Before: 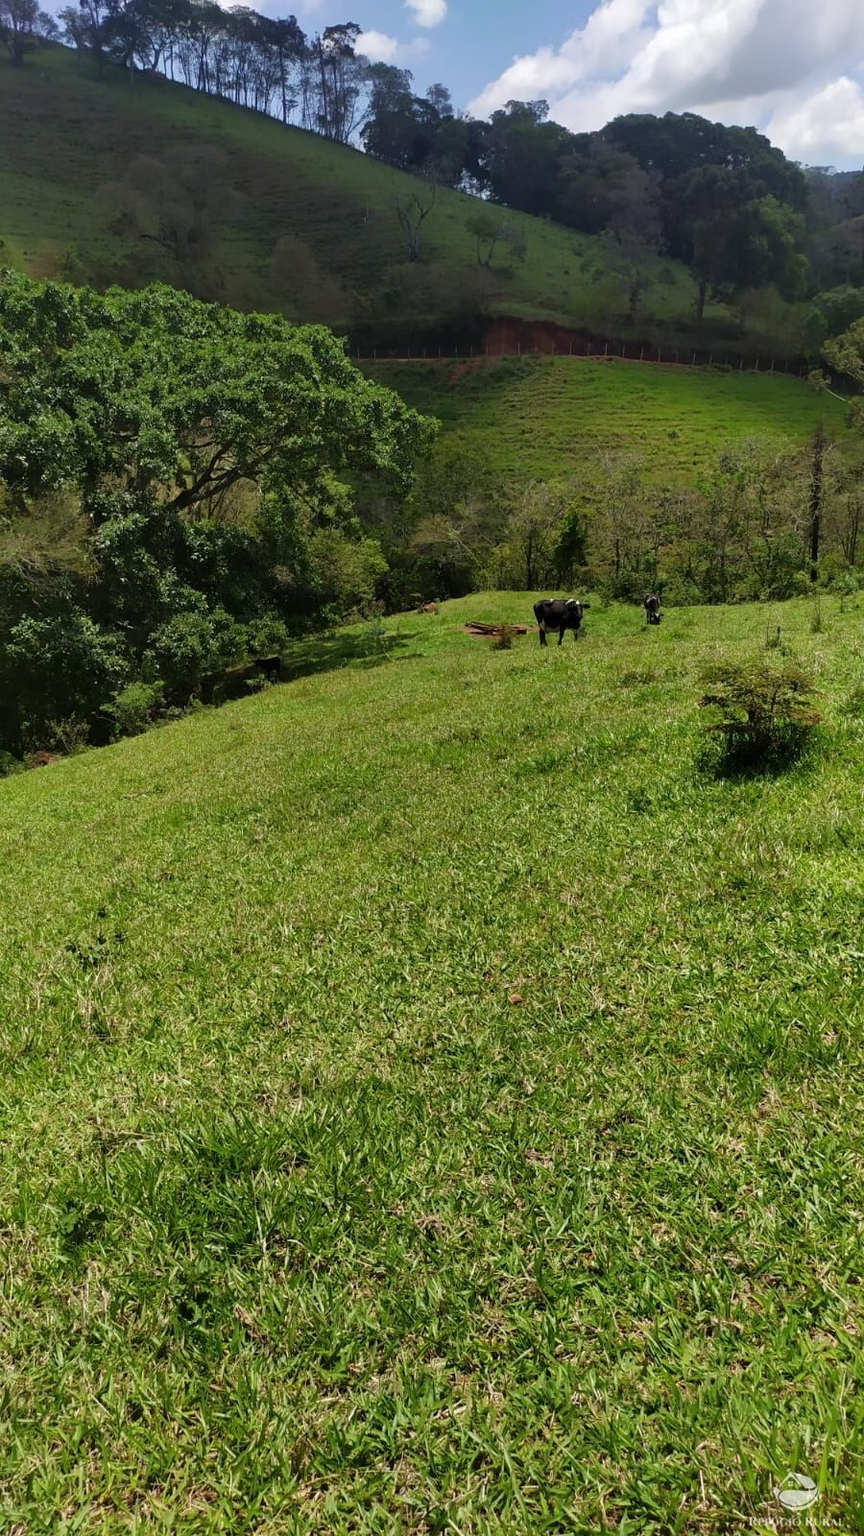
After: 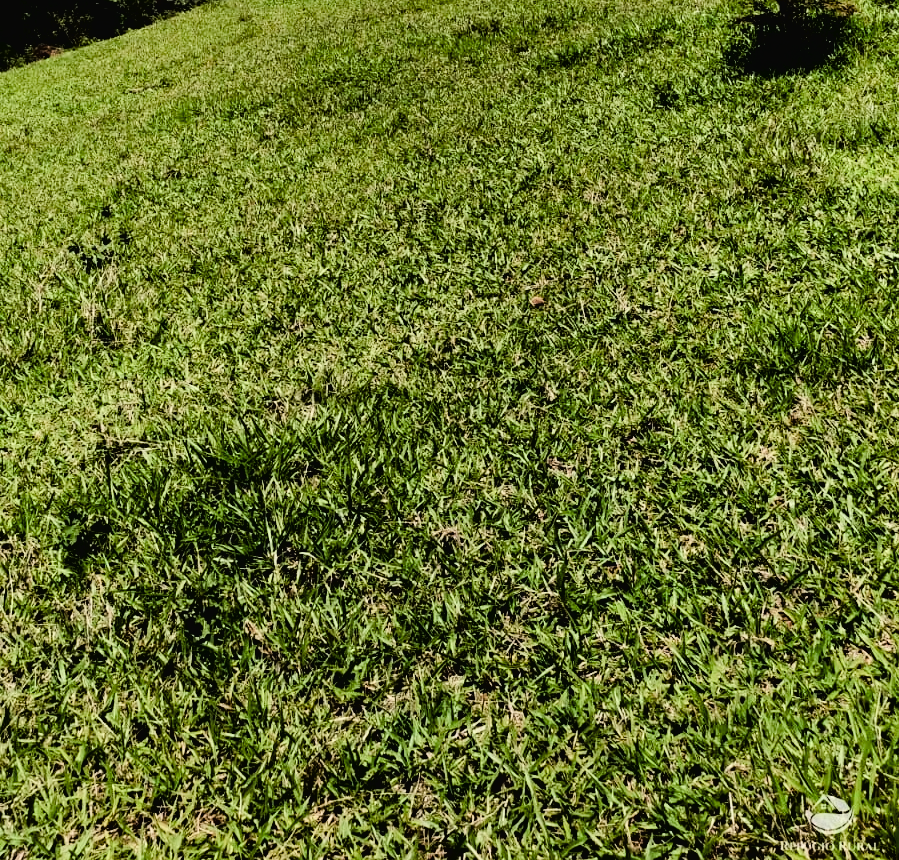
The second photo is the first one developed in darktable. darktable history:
filmic rgb: hardness 4.17, contrast 1.364, color science v6 (2022)
tone curve: curves: ch0 [(0, 0.019) (0.11, 0.036) (0.259, 0.214) (0.378, 0.365) (0.499, 0.529) (1, 1)], color space Lab, linked channels, preserve colors none
crop and rotate: top 46.237%
exposure: exposure -0.153 EV, compensate highlight preservation false
color balance rgb: shadows lift › luminance -20%, power › hue 72.24°, highlights gain › luminance 15%, global offset › hue 171.6°, perceptual saturation grading › highlights -30%, perceptual saturation grading › shadows 20%, global vibrance 30%, contrast 10%
